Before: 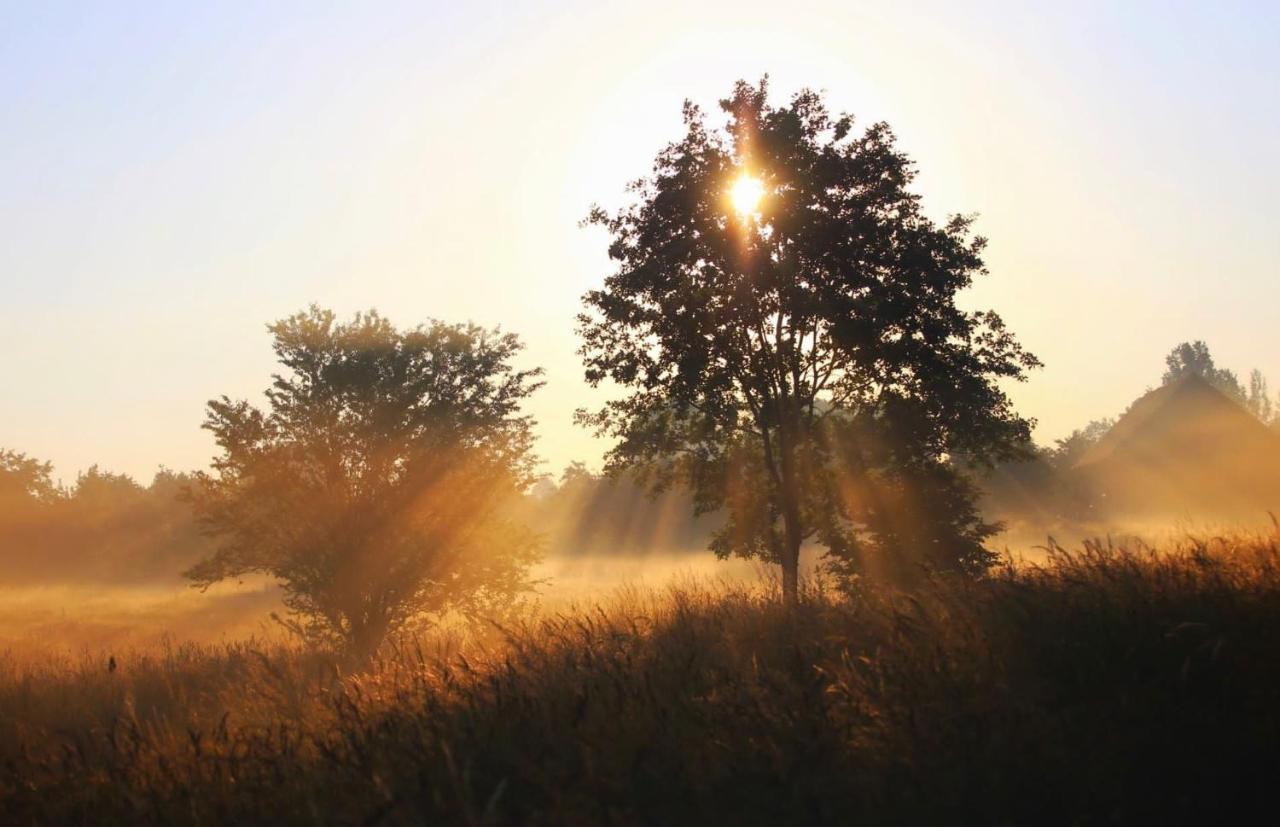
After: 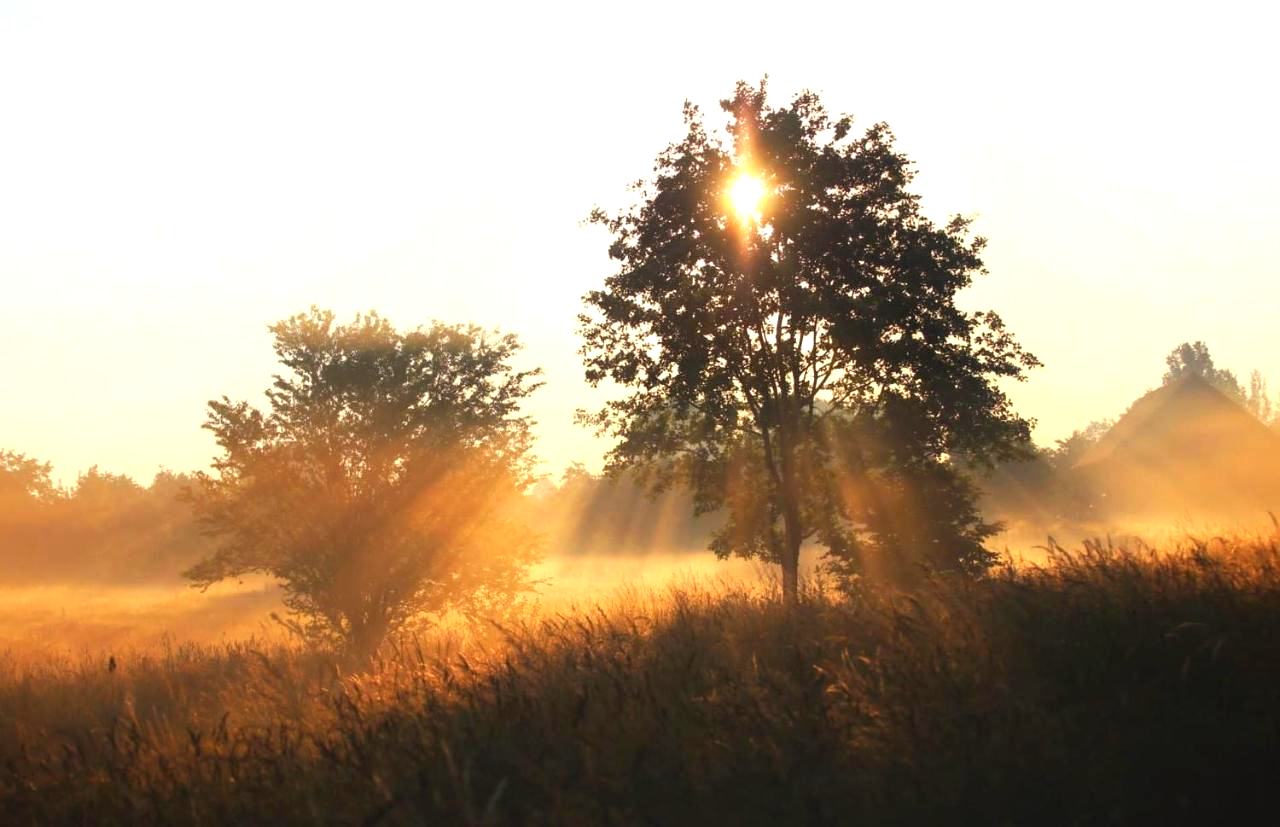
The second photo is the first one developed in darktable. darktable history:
exposure: exposure 0.6 EV, compensate highlight preservation false
white balance: red 1.029, blue 0.92
